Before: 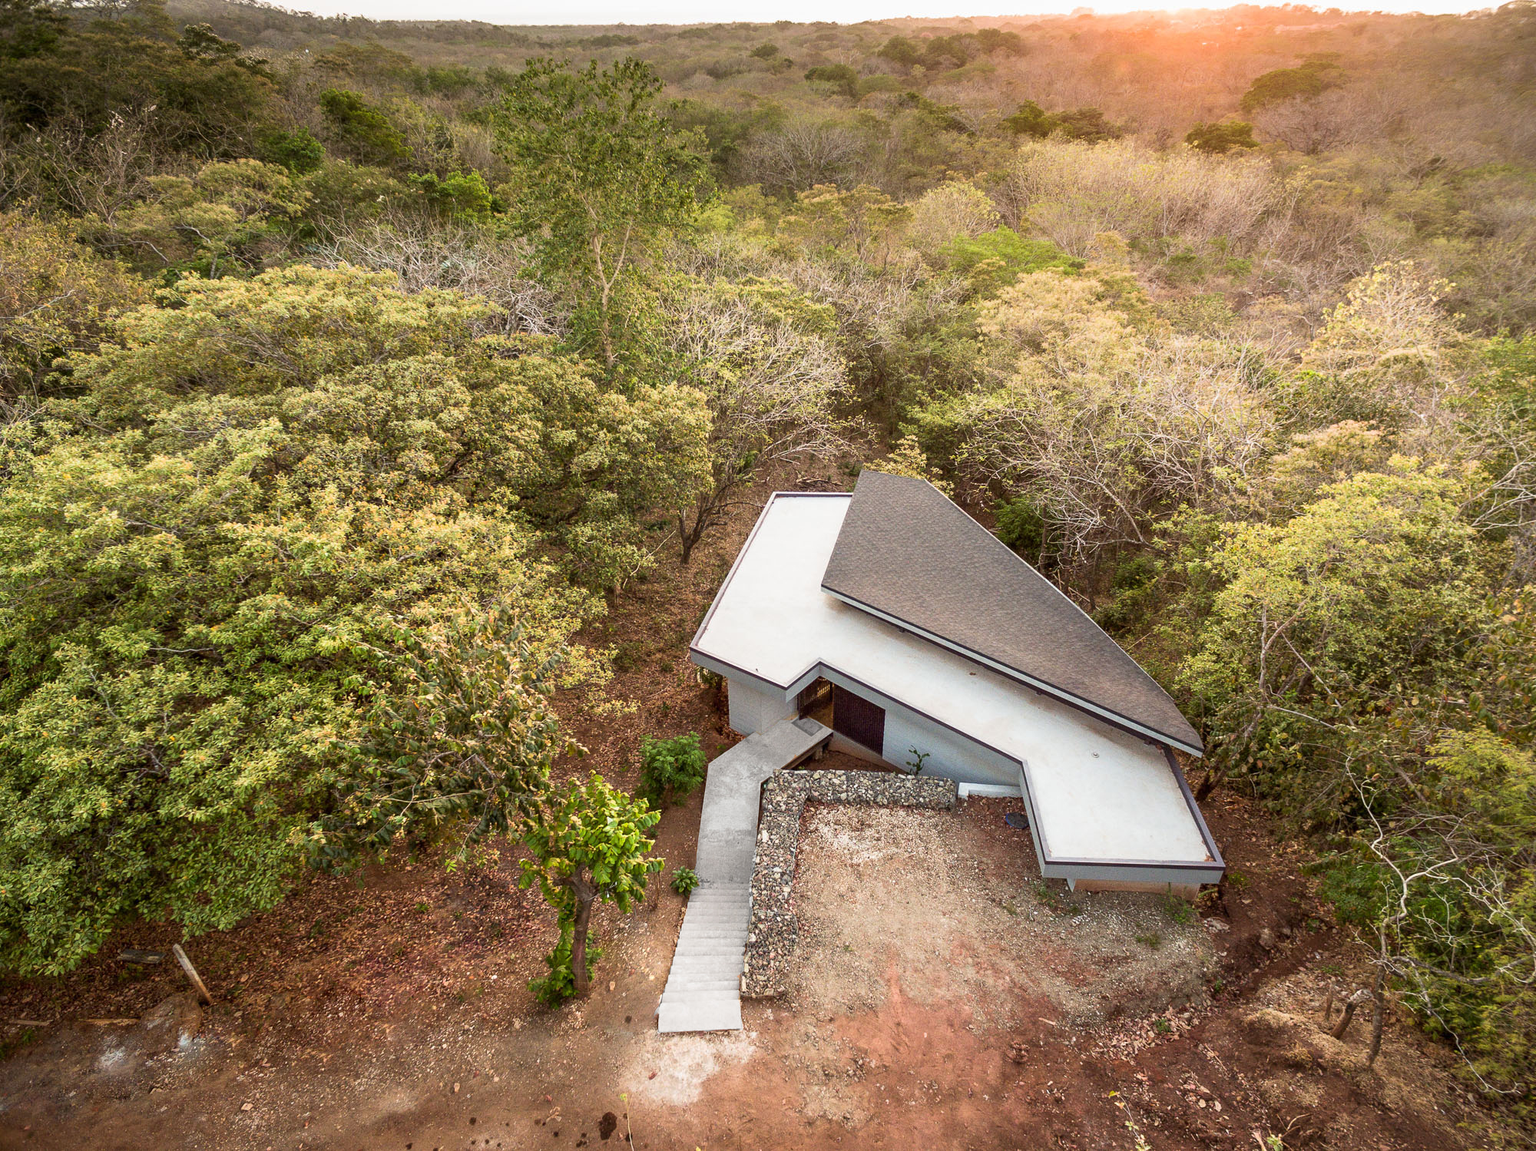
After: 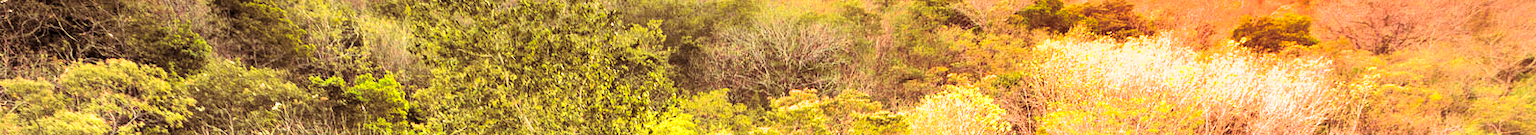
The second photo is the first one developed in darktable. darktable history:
crop and rotate: left 9.644%, top 9.491%, right 6.021%, bottom 80.509%
exposure: black level correction -0.002, exposure 0.708 EV, compensate exposure bias true, compensate highlight preservation false
split-toning: highlights › hue 298.8°, highlights › saturation 0.73, compress 41.76%
levels: mode automatic, black 0.023%, white 99.97%, levels [0.062, 0.494, 0.925]
tone curve: curves: ch0 [(0, 0.017) (0.239, 0.277) (0.508, 0.593) (0.826, 0.855) (1, 0.945)]; ch1 [(0, 0) (0.401, 0.42) (0.442, 0.47) (0.492, 0.498) (0.511, 0.504) (0.555, 0.586) (0.681, 0.739) (1, 1)]; ch2 [(0, 0) (0.411, 0.433) (0.5, 0.504) (0.545, 0.574) (1, 1)], color space Lab, independent channels, preserve colors none
contrast brightness saturation: saturation 0.18
shadows and highlights: soften with gaussian
